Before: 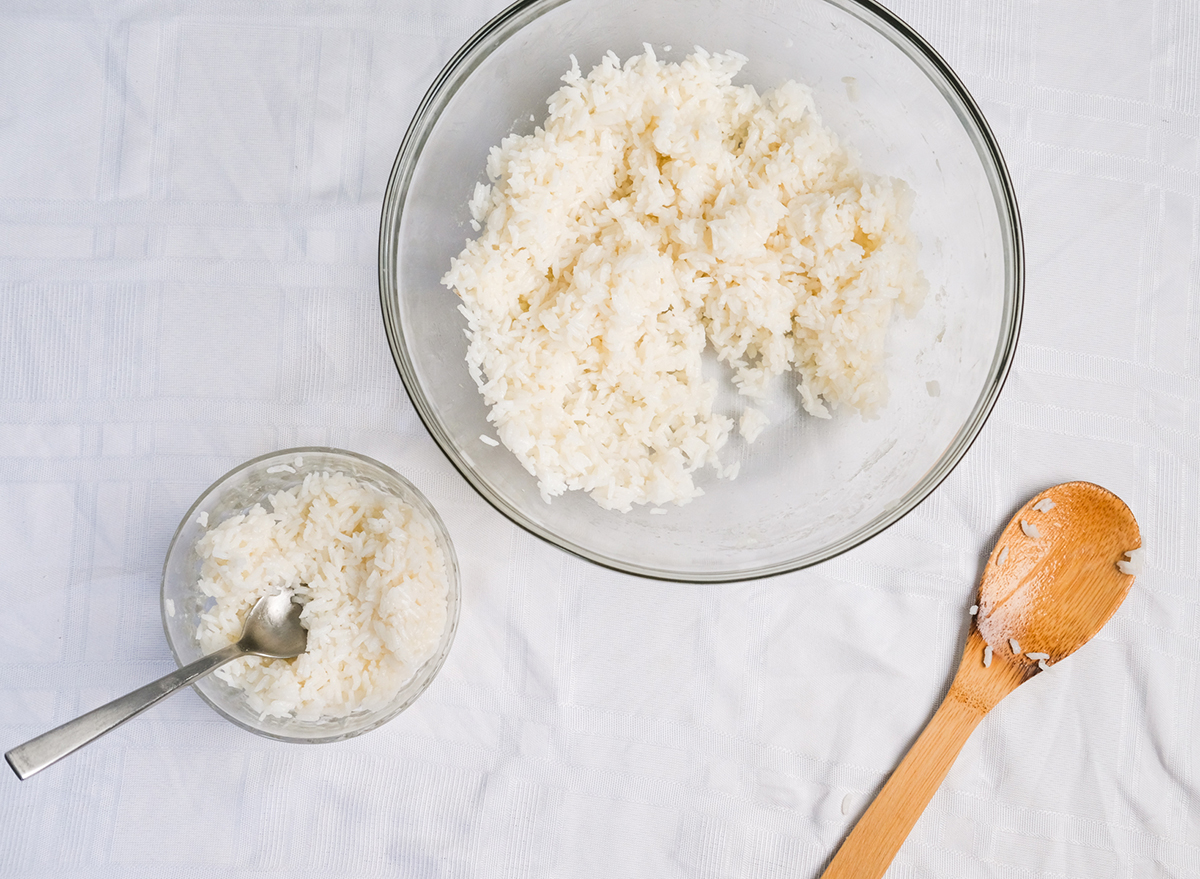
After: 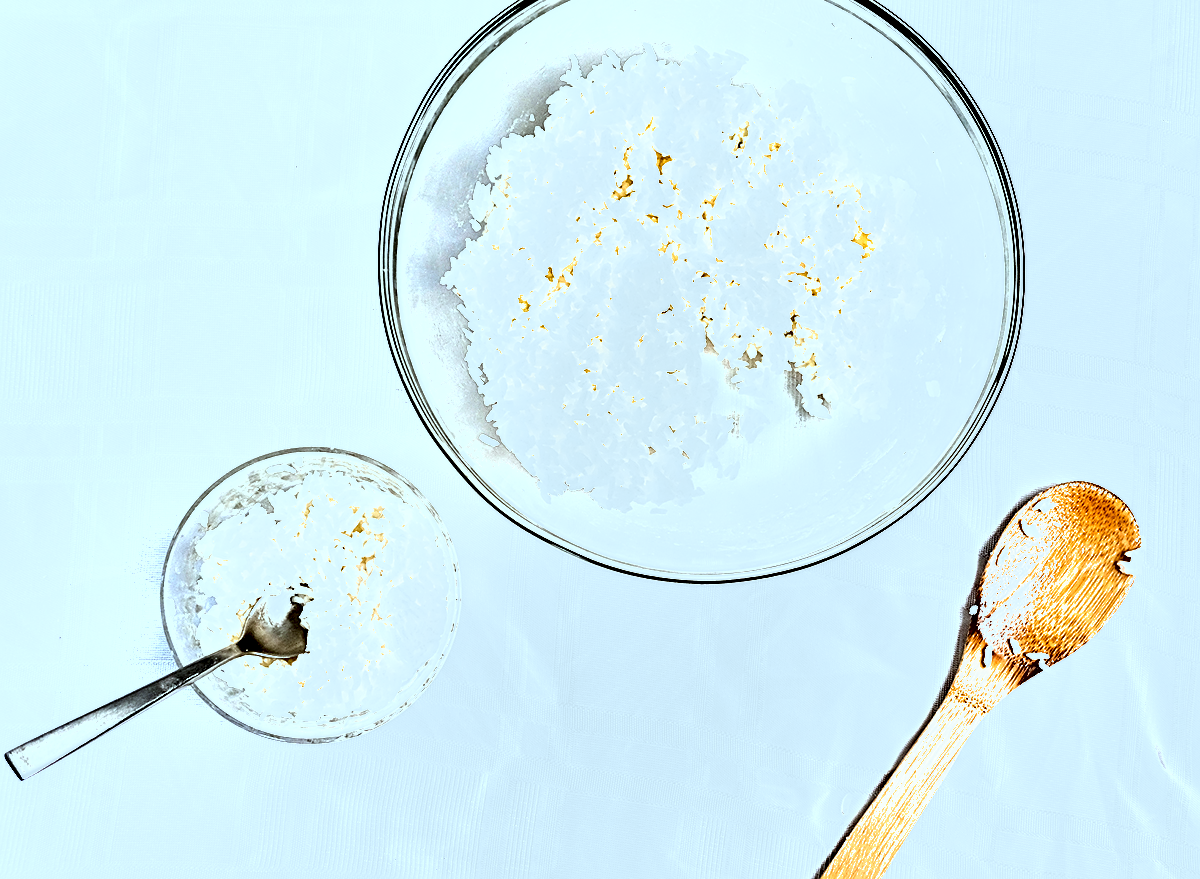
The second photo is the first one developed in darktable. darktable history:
exposure: black level correction 0.001, exposure 1.118 EV, compensate highlight preservation false
shadows and highlights: shadows 59.17, soften with gaussian
sharpen: on, module defaults
color balance rgb: perceptual saturation grading › global saturation 20%, perceptual saturation grading › highlights -25.783%, perceptual saturation grading › shadows 50.478%, global vibrance 23.884%
color correction: highlights a* -12.58, highlights b* -17.35, saturation 0.71
